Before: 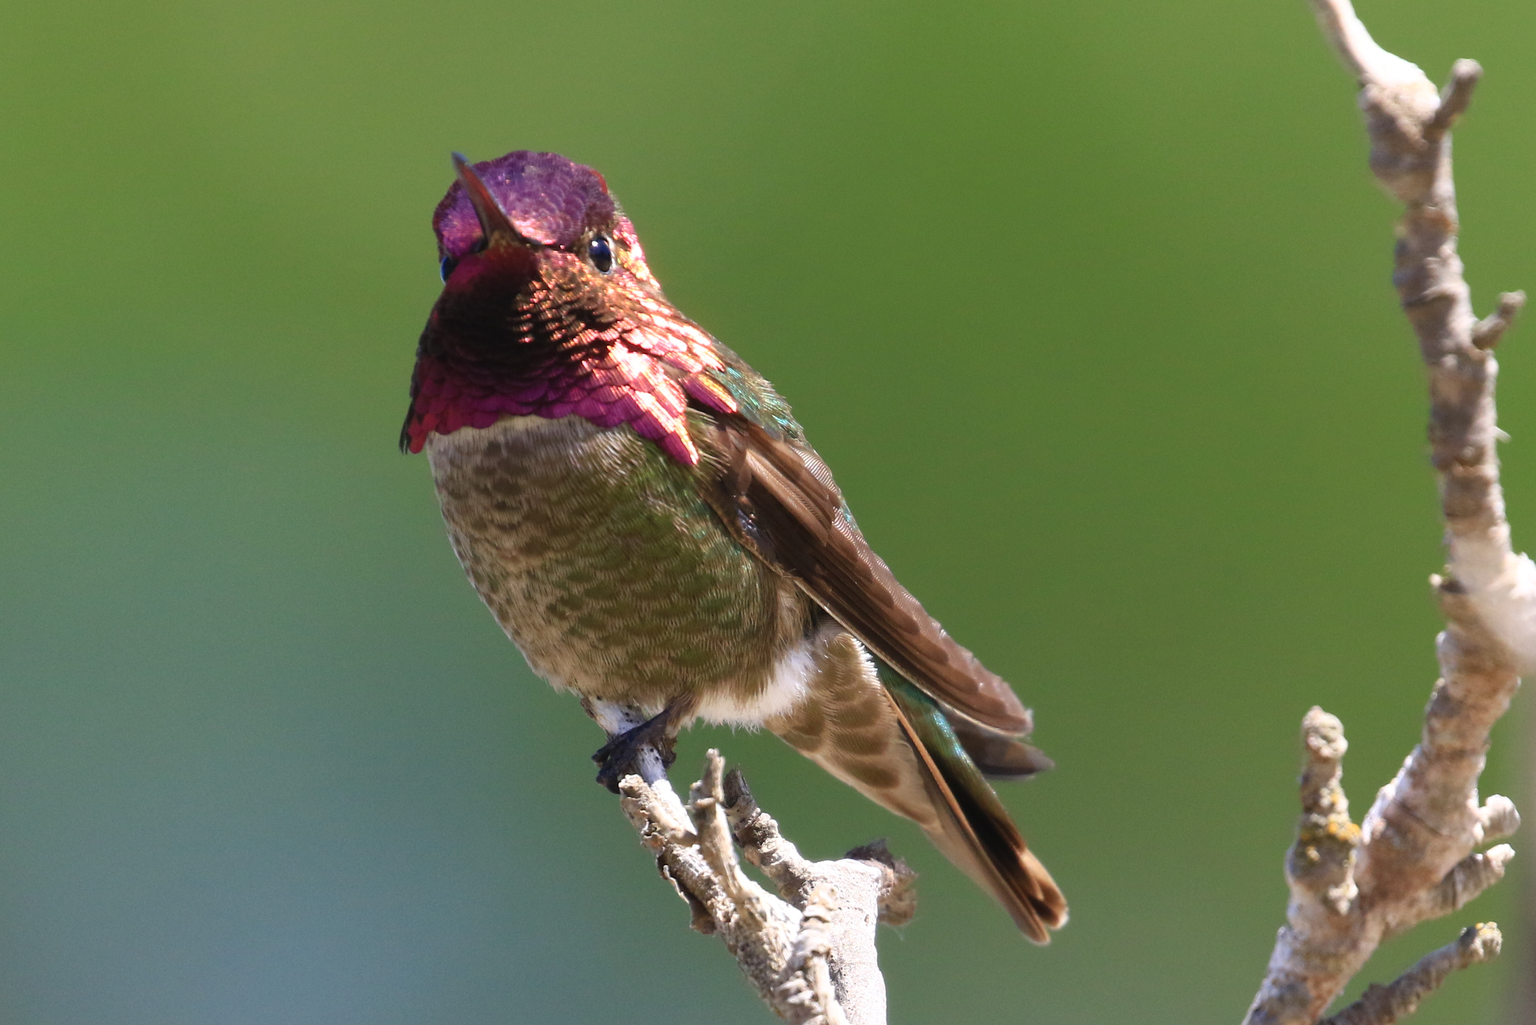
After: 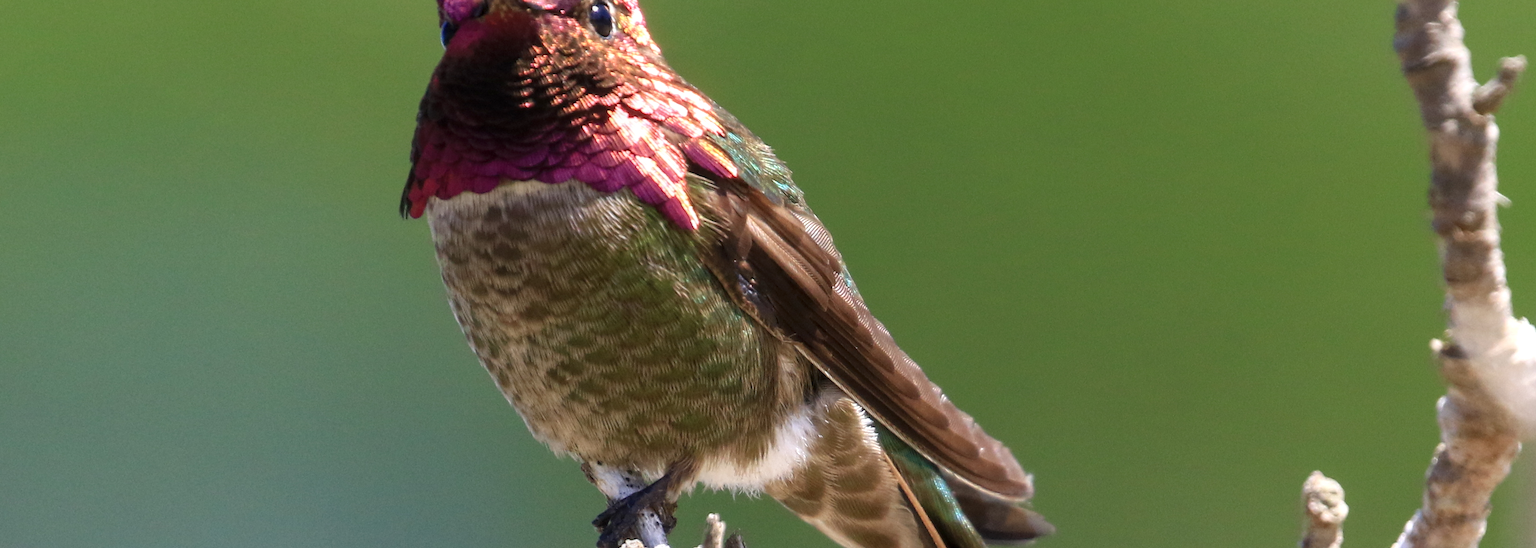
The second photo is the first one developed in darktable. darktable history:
local contrast: on, module defaults
crop and rotate: top 23.043%, bottom 23.437%
